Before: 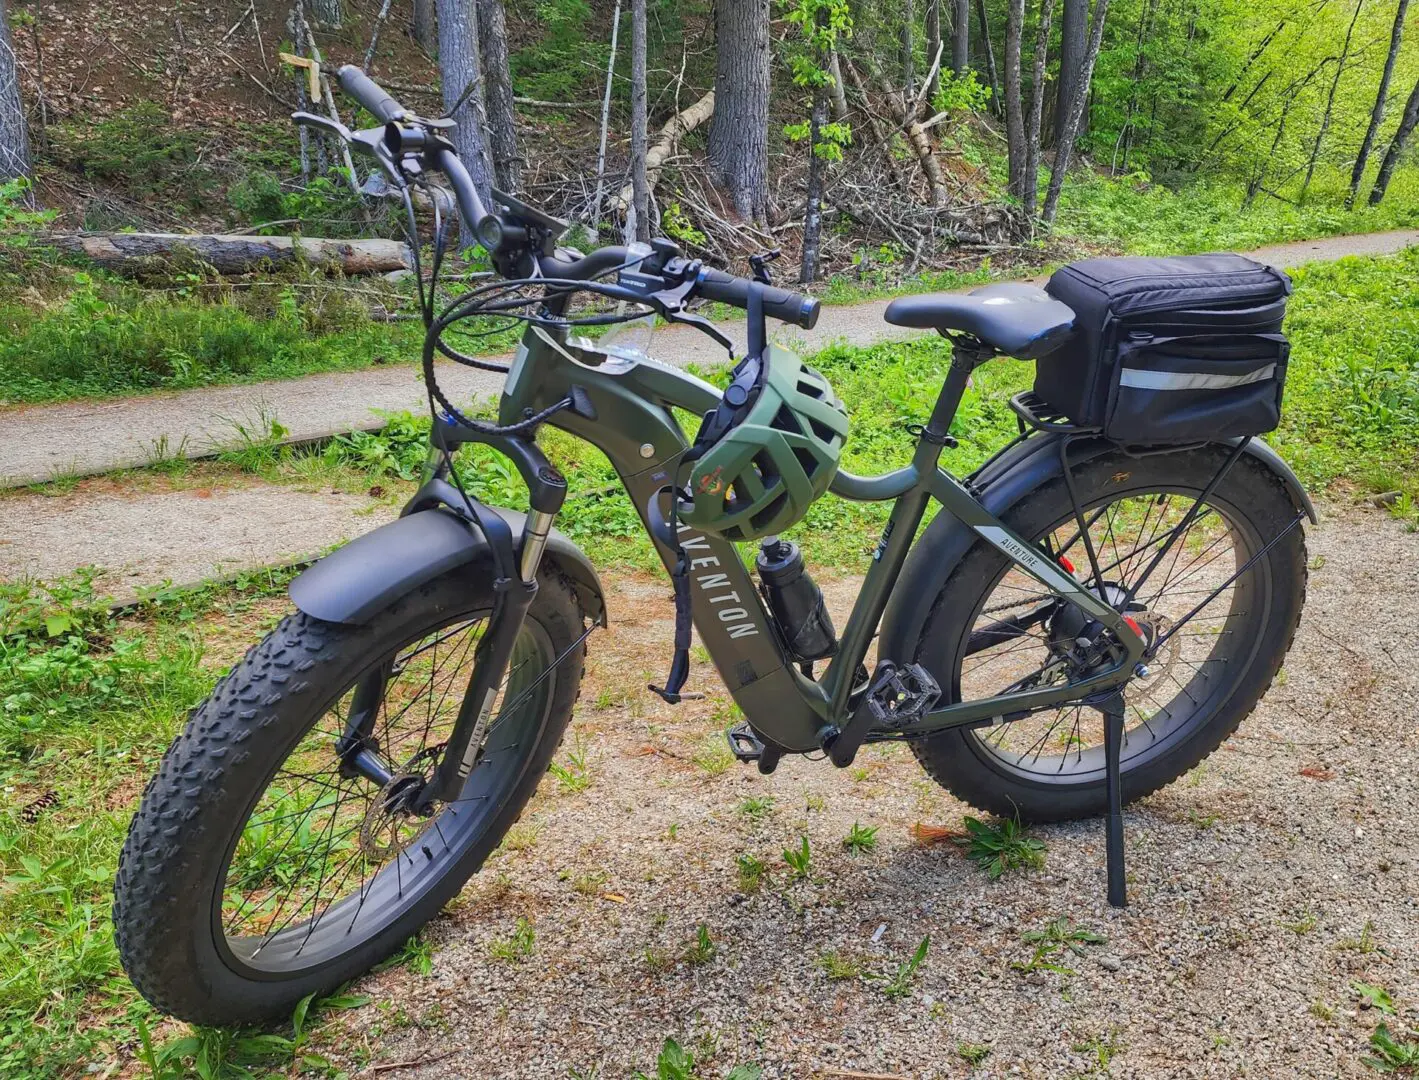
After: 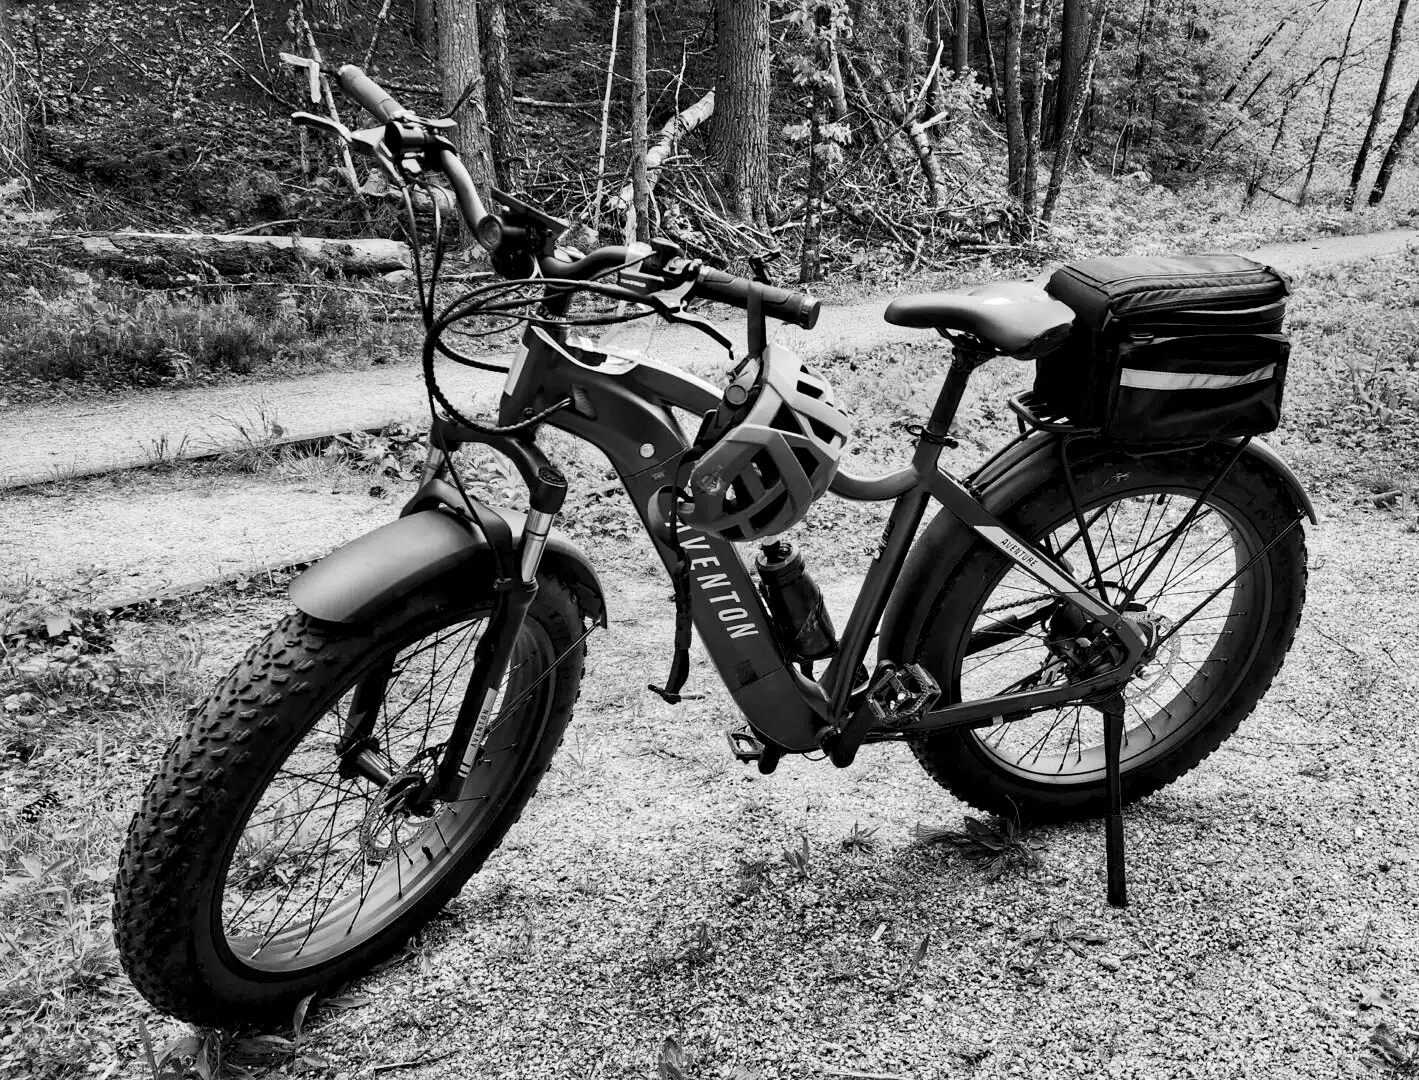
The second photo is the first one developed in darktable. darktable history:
contrast brightness saturation: contrast 0.28
exposure: black level correction 0.025, exposure 0.182 EV, compensate highlight preservation false
monochrome: size 1
